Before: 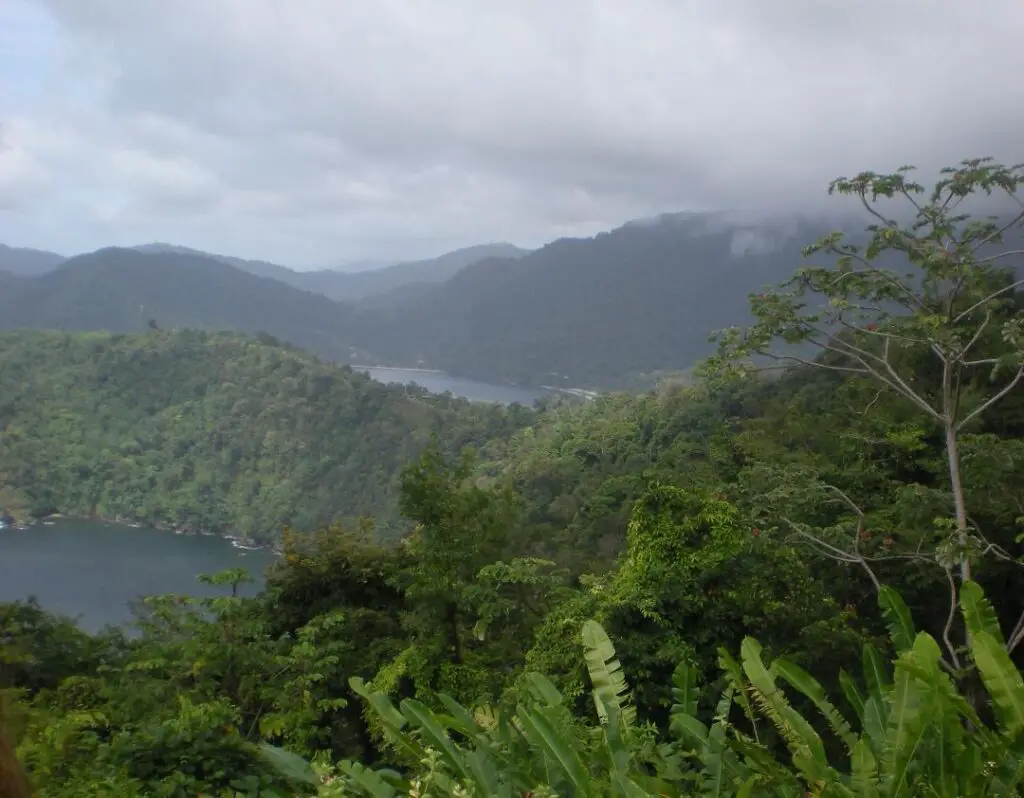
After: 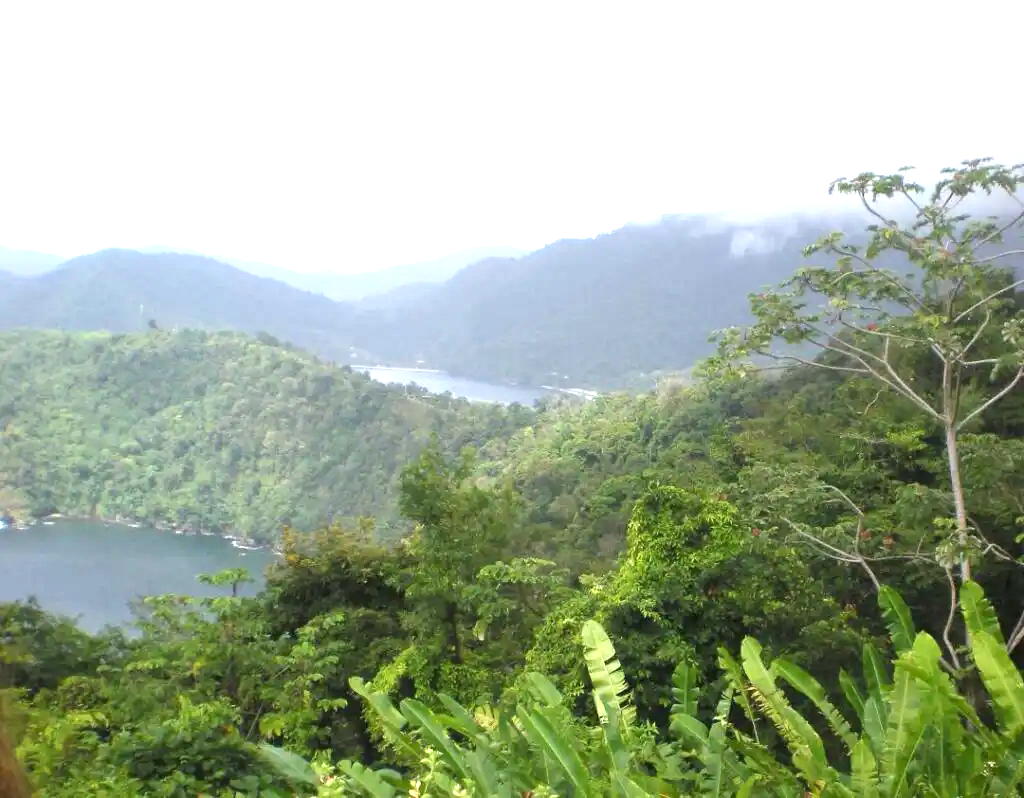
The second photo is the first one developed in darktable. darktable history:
exposure: black level correction 0, exposure 1.757 EV, compensate highlight preservation false
